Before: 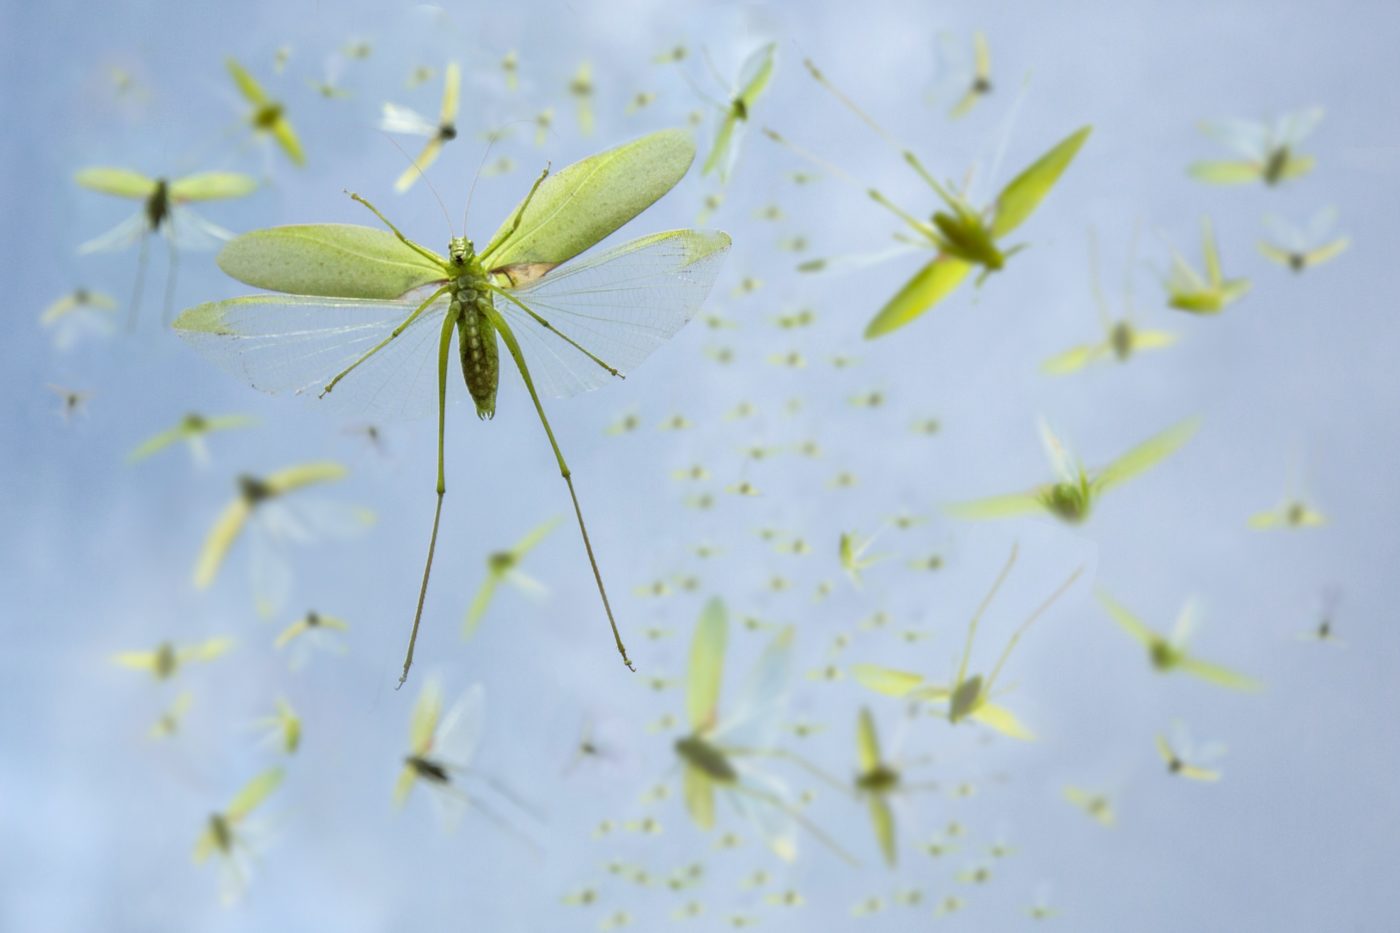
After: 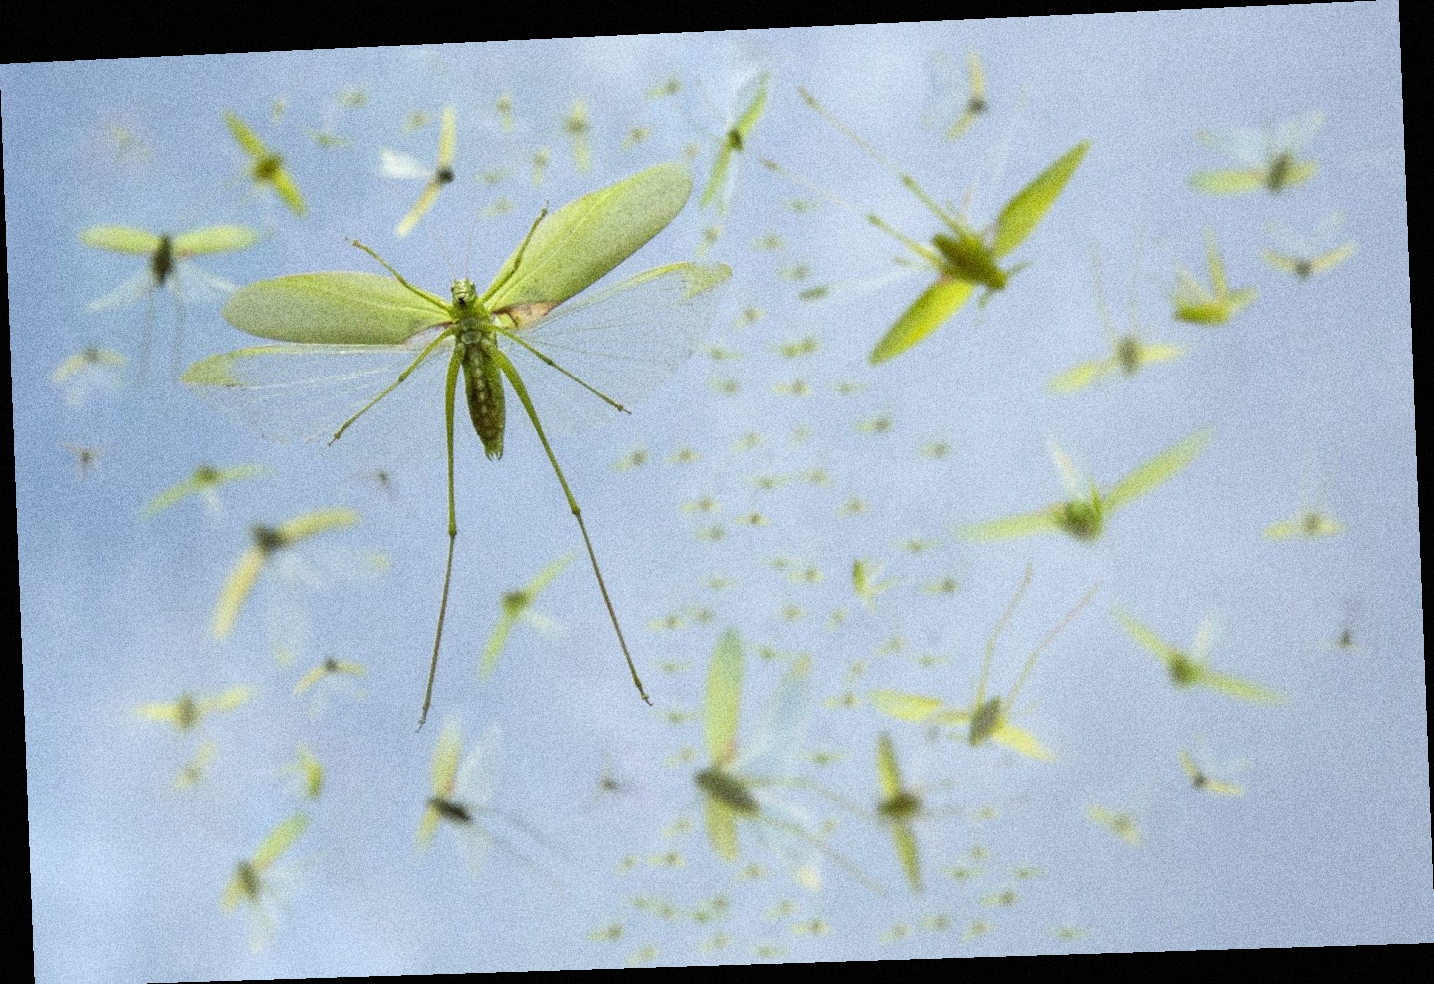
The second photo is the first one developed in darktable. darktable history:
rotate and perspective: rotation -2.22°, lens shift (horizontal) -0.022, automatic cropping off
crop: top 0.05%, bottom 0.098%
grain: coarseness 14.49 ISO, strength 48.04%, mid-tones bias 35%
